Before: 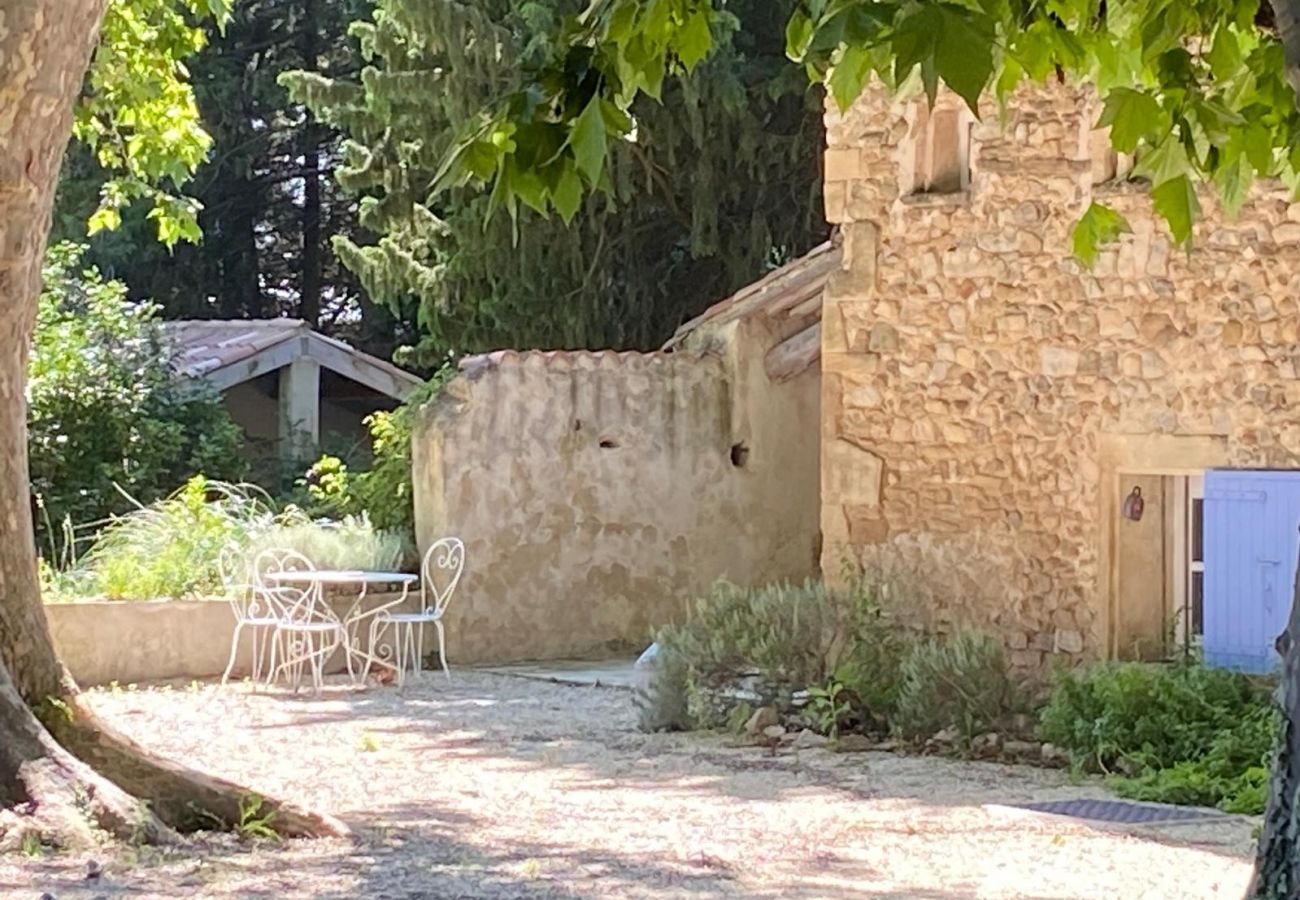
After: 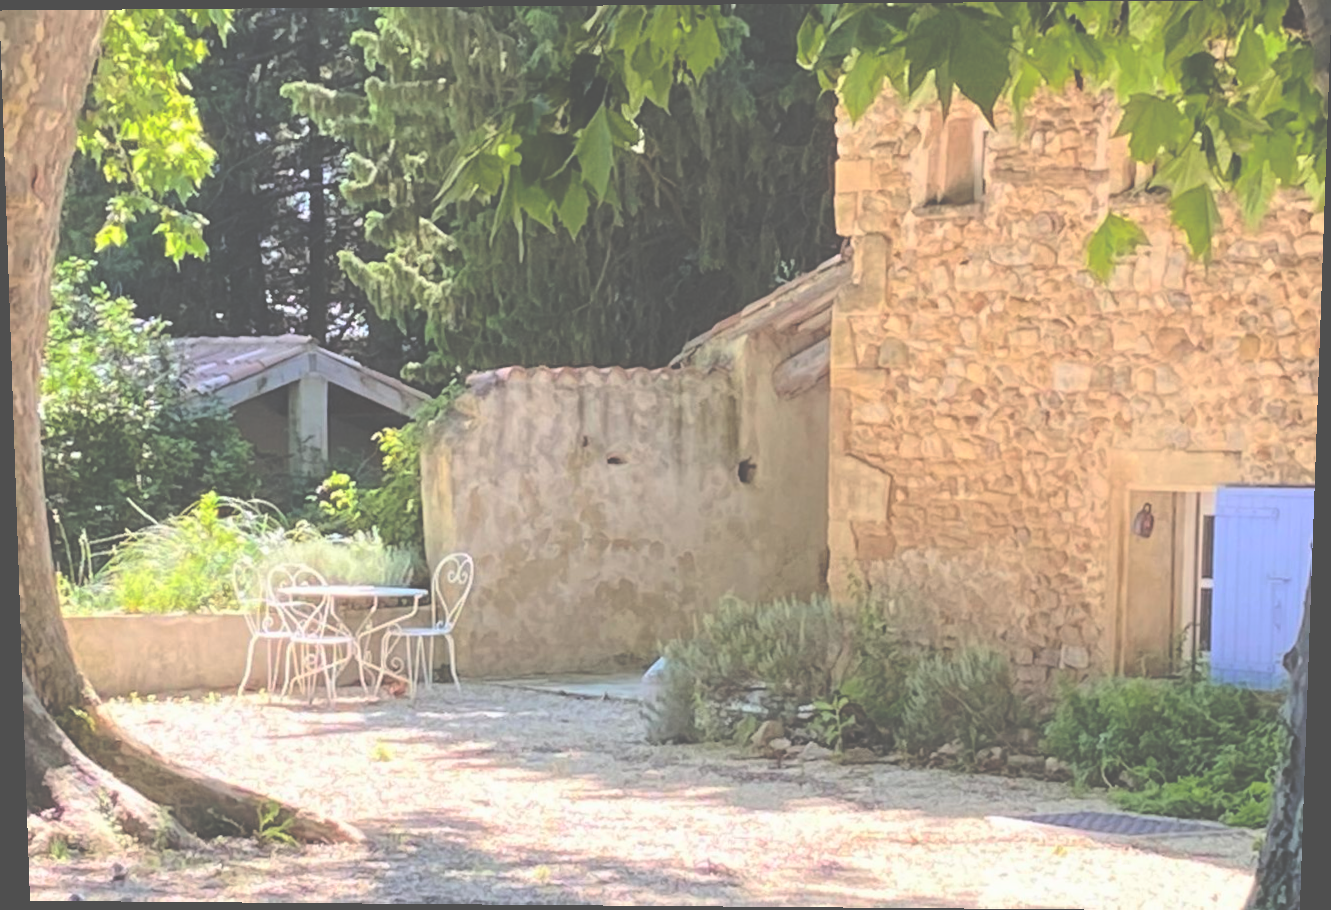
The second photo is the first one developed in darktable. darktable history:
rotate and perspective: lens shift (vertical) 0.048, lens shift (horizontal) -0.024, automatic cropping off
rgb curve: curves: ch0 [(0, 0.186) (0.314, 0.284) (0.775, 0.708) (1, 1)], compensate middle gray true, preserve colors none
global tonemap: drago (0.7, 100)
